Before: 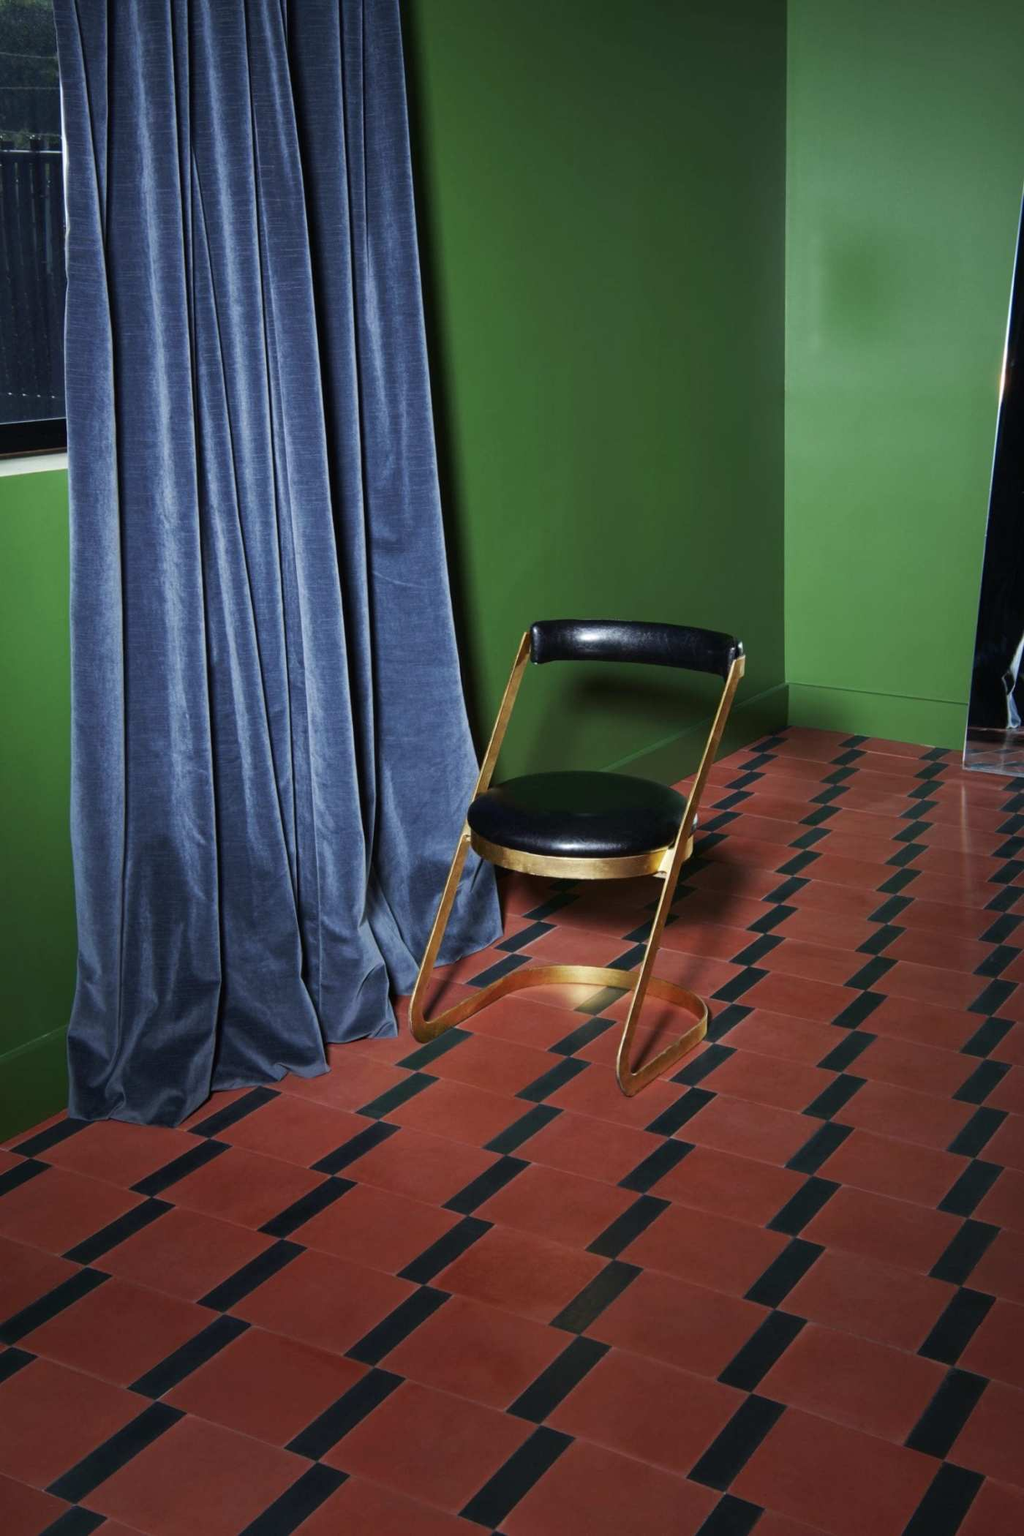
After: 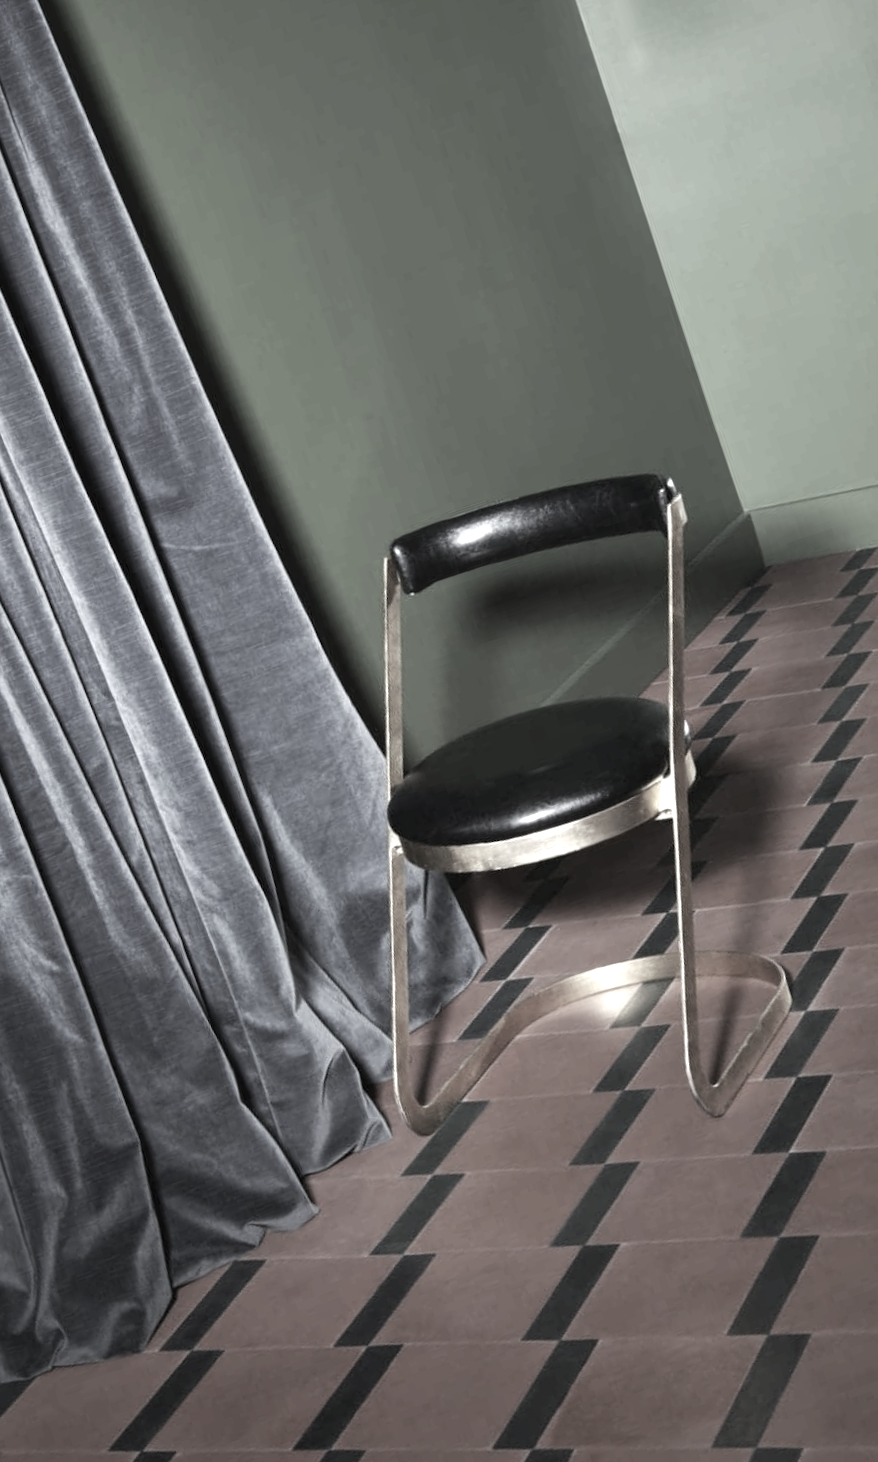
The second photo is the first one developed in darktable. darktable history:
exposure: black level correction -0.001, exposure 0.901 EV, compensate highlight preservation false
crop and rotate: angle 18.23°, left 6.838%, right 4.099%, bottom 1.165%
color correction: highlights b* -0.045, saturation 0.144
